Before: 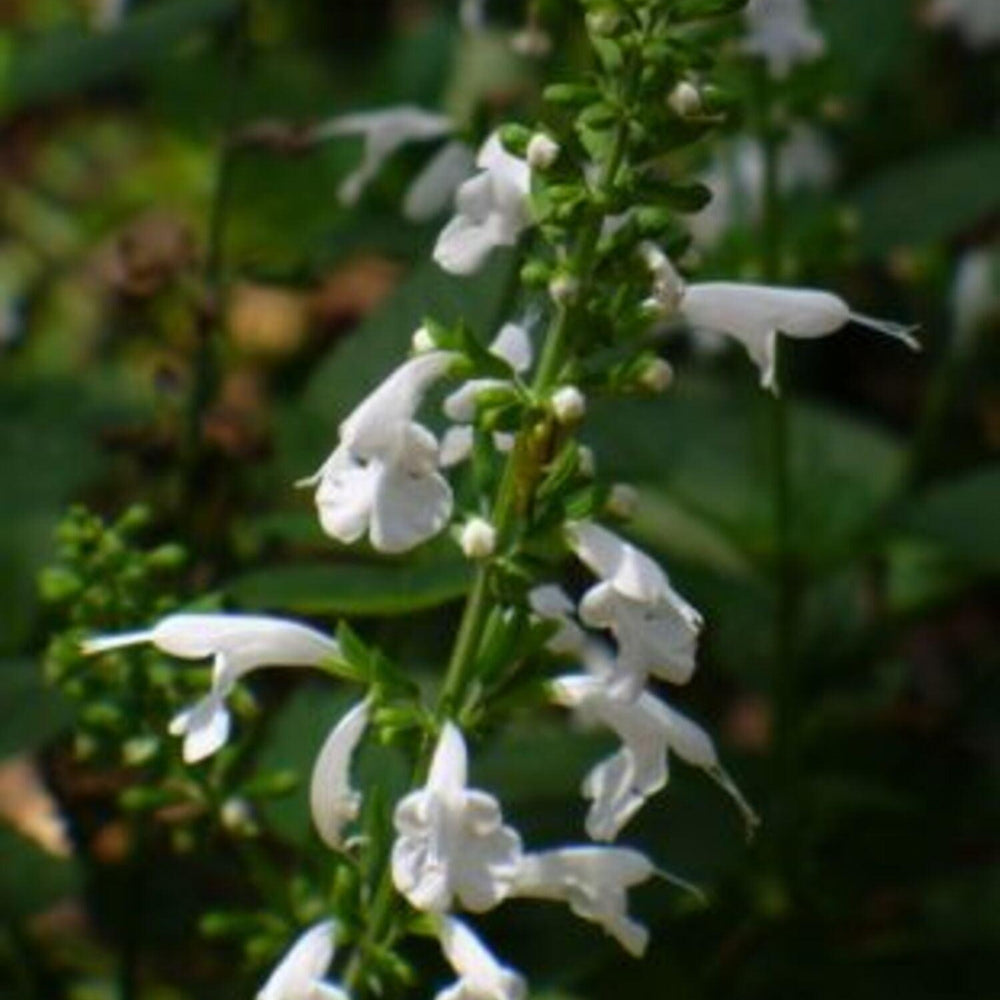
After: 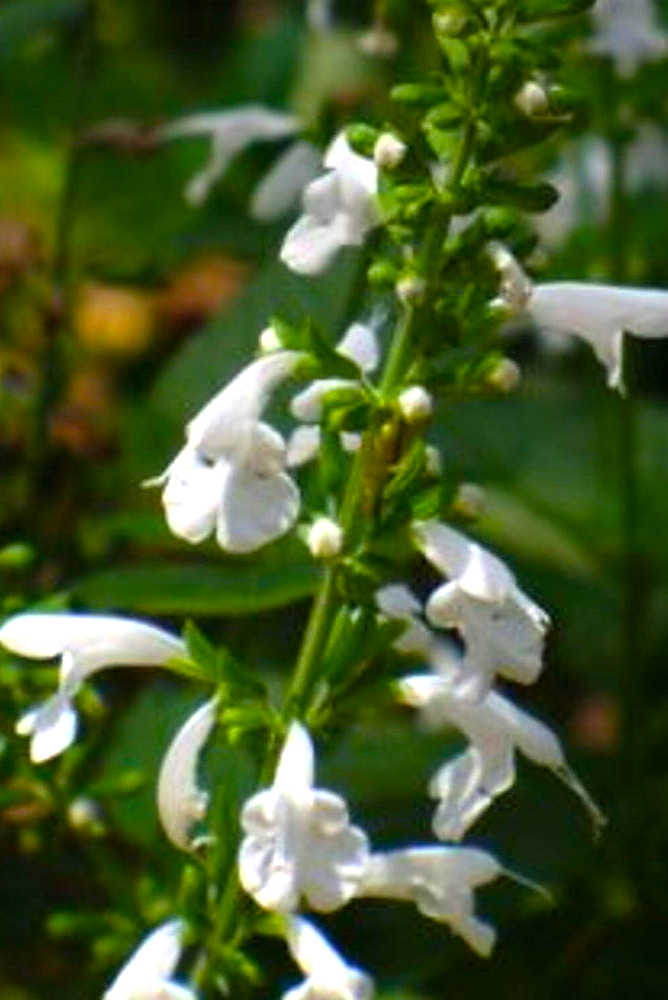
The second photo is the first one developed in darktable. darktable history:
crop and rotate: left 15.3%, right 17.82%
color balance rgb: perceptual saturation grading › global saturation 25.522%, global vibrance 15.425%
exposure: exposure 0.518 EV, compensate highlight preservation false
sharpen: radius 1.905, amount 0.404, threshold 1.224
